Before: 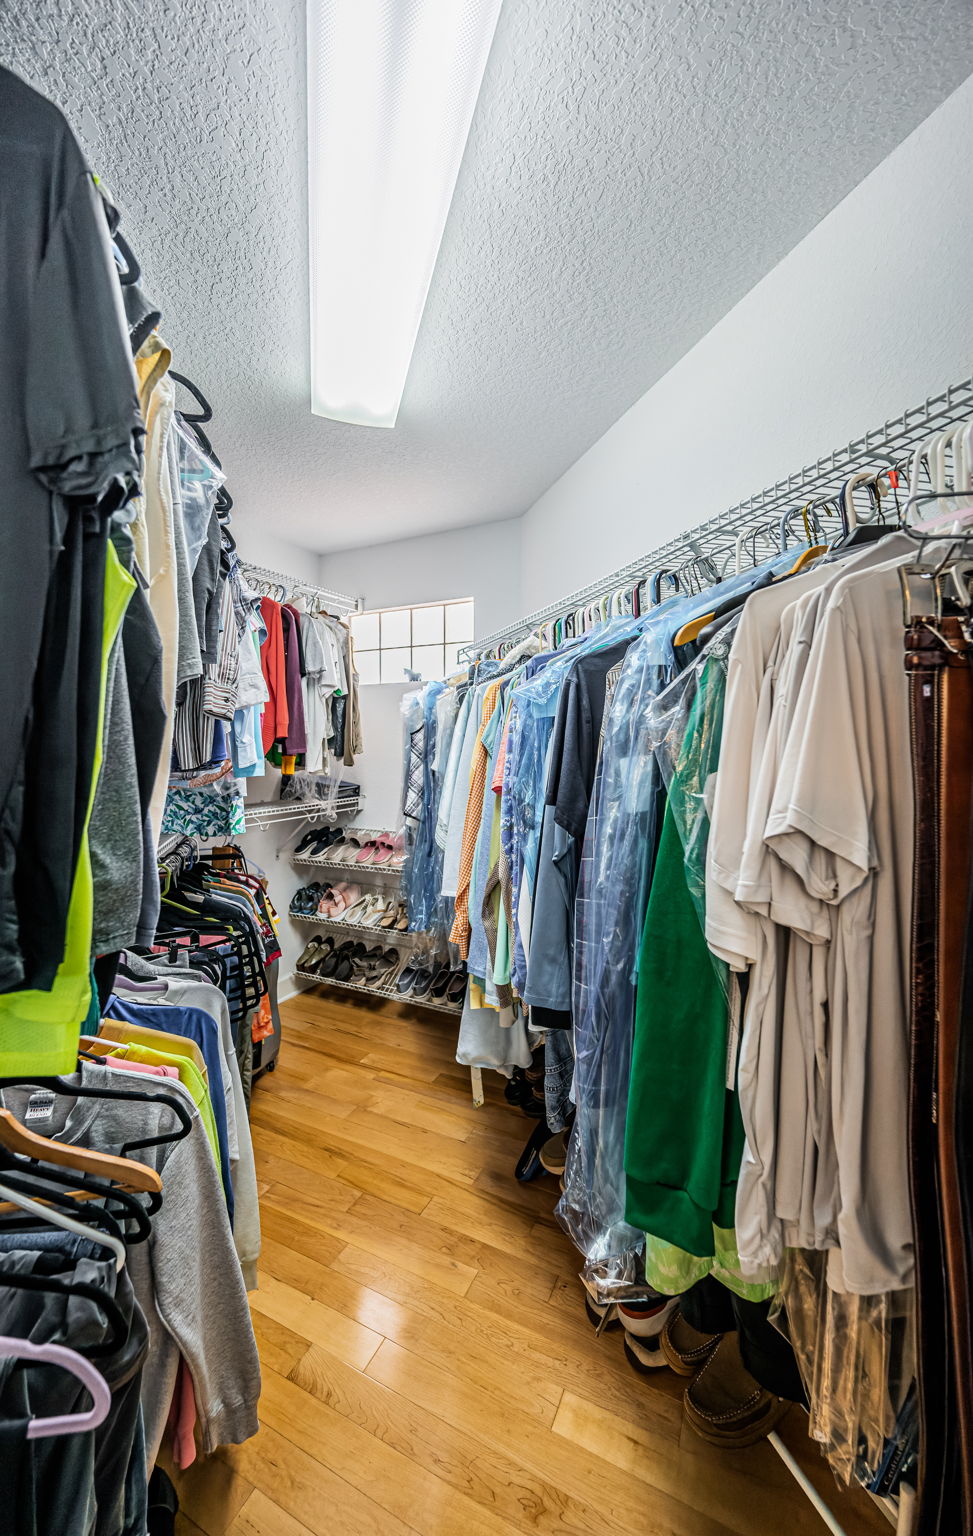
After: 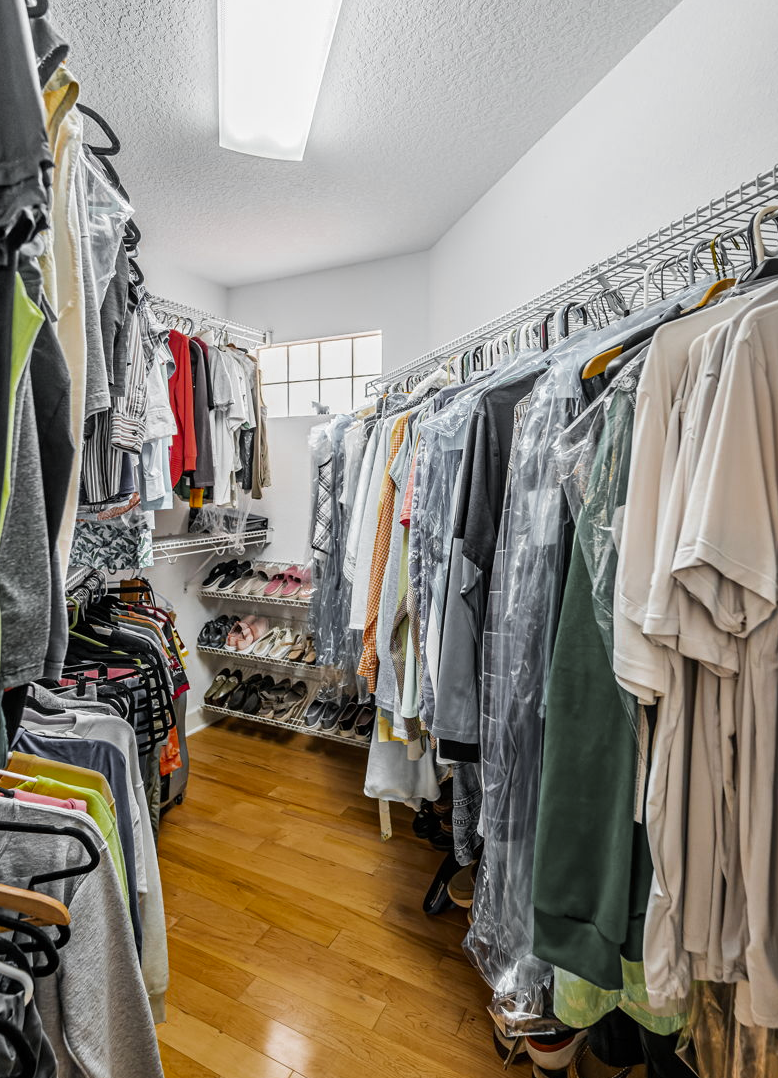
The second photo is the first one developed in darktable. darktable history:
color zones: curves: ch0 [(0.004, 0.388) (0.125, 0.392) (0.25, 0.404) (0.375, 0.5) (0.5, 0.5) (0.625, 0.5) (0.75, 0.5) (0.875, 0.5)]; ch1 [(0, 0.5) (0.125, 0.5) (0.25, 0.5) (0.375, 0.124) (0.524, 0.124) (0.645, 0.128) (0.789, 0.132) (0.914, 0.096) (0.998, 0.068)]
crop: left 9.457%, top 17.436%, right 10.578%, bottom 12.363%
